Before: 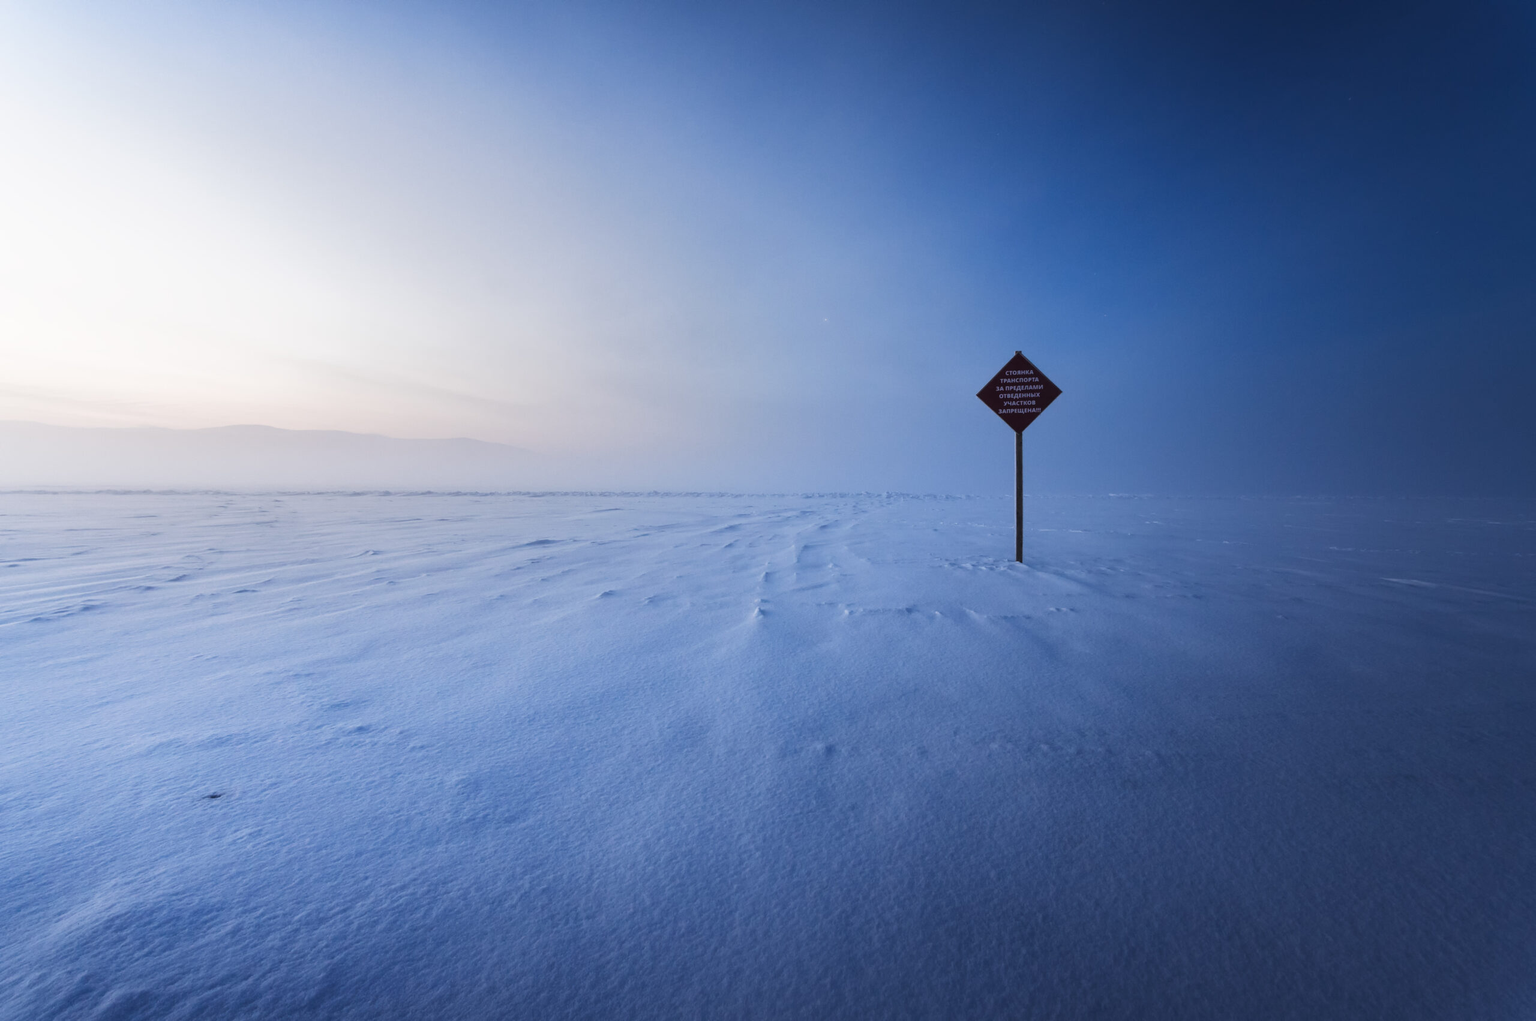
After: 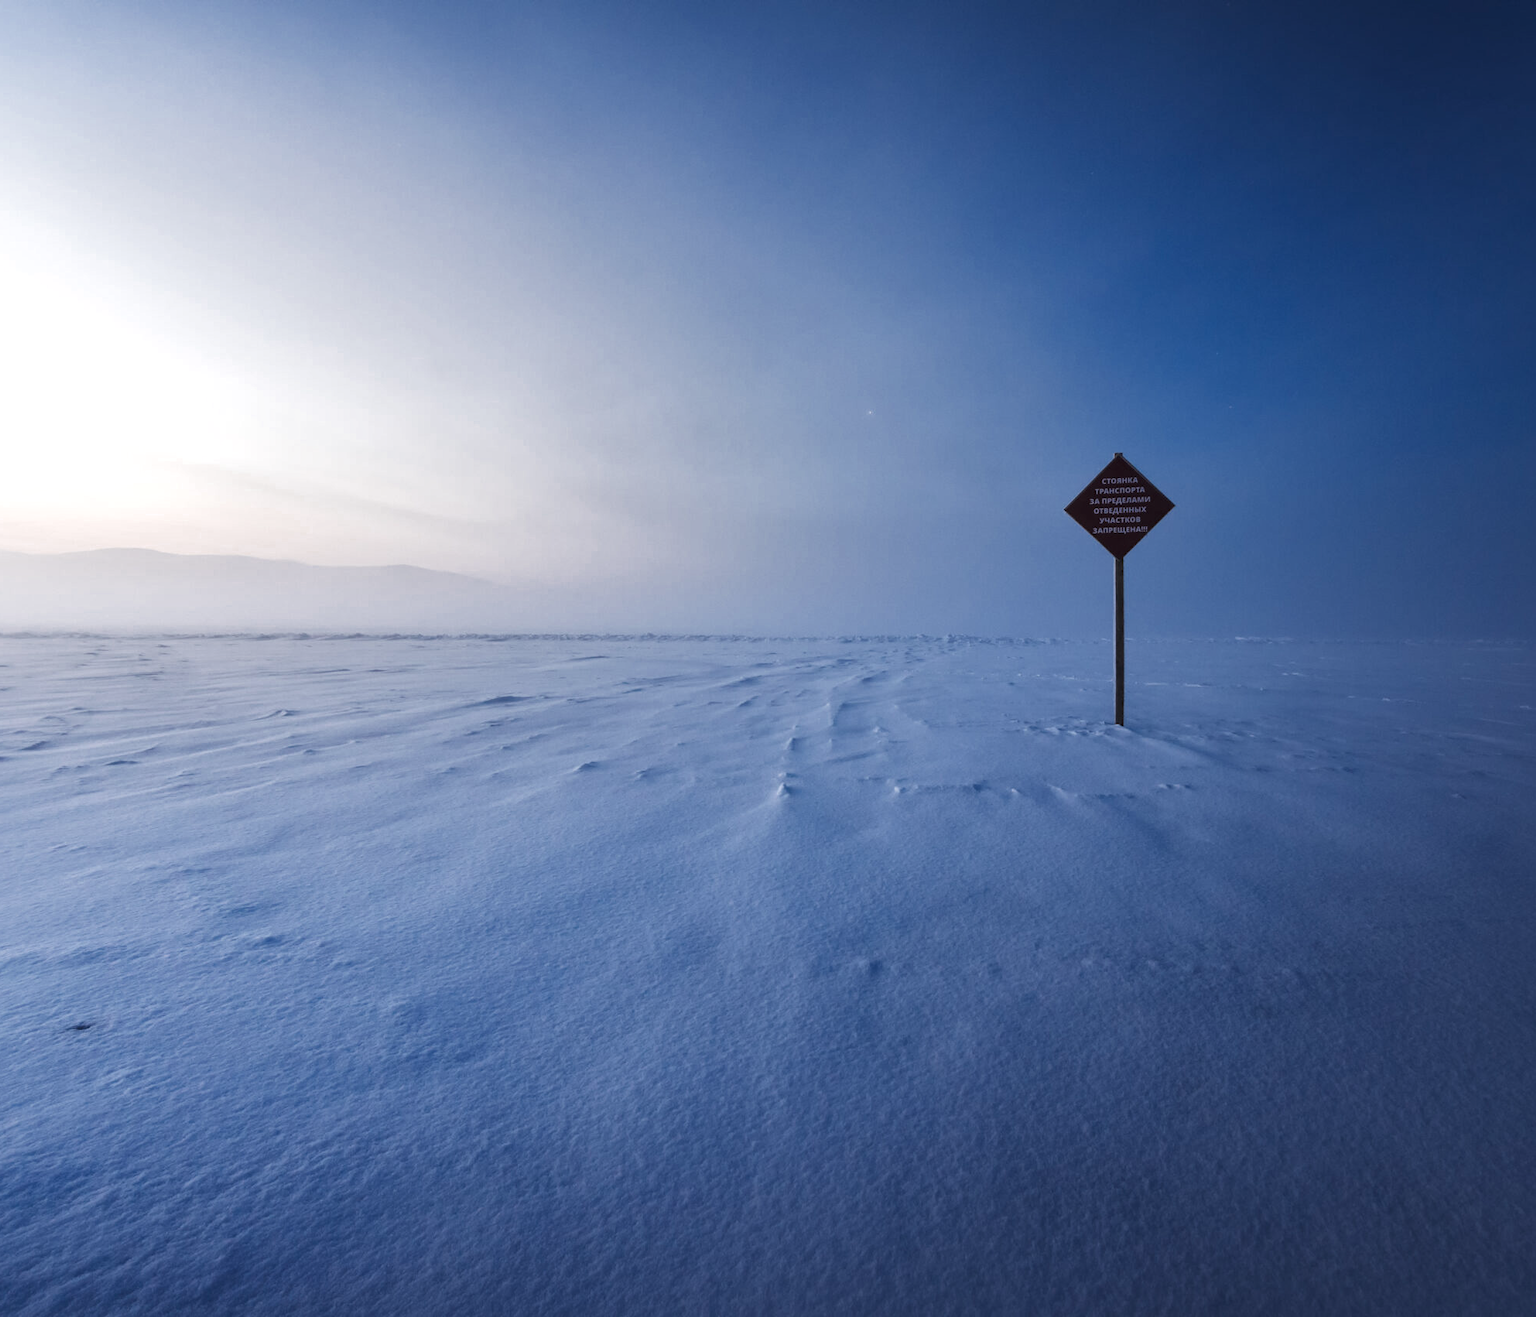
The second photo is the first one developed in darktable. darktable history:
local contrast: mode bilateral grid, contrast 20, coarseness 50, detail 132%, midtone range 0.2
exposure: exposure 0.202 EV, compensate highlight preservation false
crop: left 9.867%, right 12.562%
color zones: curves: ch0 [(0, 0.5) (0.125, 0.4) (0.25, 0.5) (0.375, 0.4) (0.5, 0.4) (0.625, 0.35) (0.75, 0.35) (0.875, 0.5)]; ch1 [(0, 0.35) (0.125, 0.45) (0.25, 0.35) (0.375, 0.35) (0.5, 0.35) (0.625, 0.35) (0.75, 0.45) (0.875, 0.35)]; ch2 [(0, 0.6) (0.125, 0.5) (0.25, 0.5) (0.375, 0.6) (0.5, 0.6) (0.625, 0.5) (0.75, 0.5) (0.875, 0.5)]
